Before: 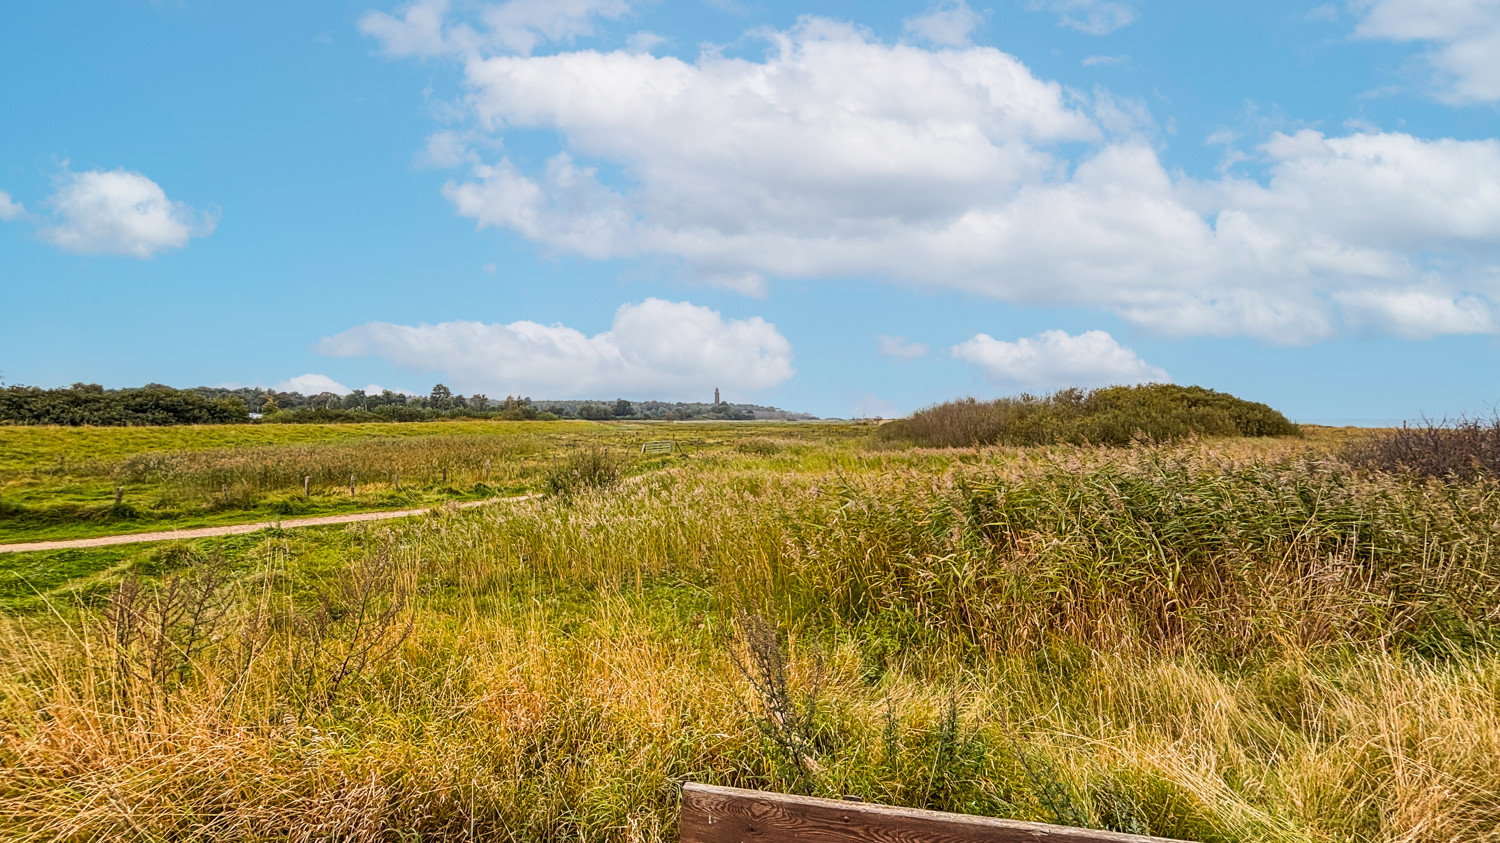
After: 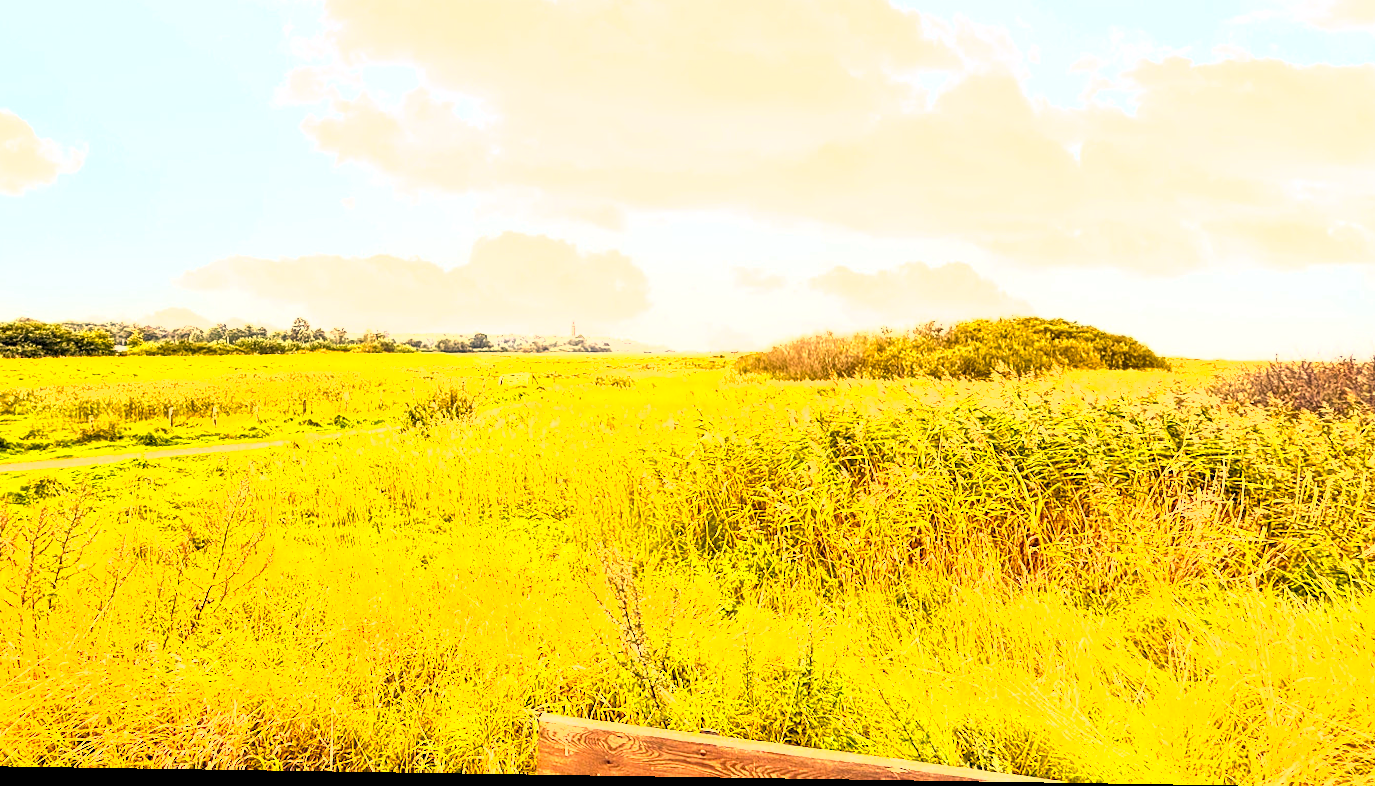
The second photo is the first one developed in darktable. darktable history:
exposure: black level correction 0.001, exposure 2.607 EV, compensate exposure bias true, compensate highlight preservation false
crop and rotate: left 8.262%, top 9.226%
rotate and perspective: lens shift (horizontal) -0.055, automatic cropping off
shadows and highlights: shadows 29.61, highlights -30.47, low approximation 0.01, soften with gaussian
color correction: highlights a* 15, highlights b* 31.55
